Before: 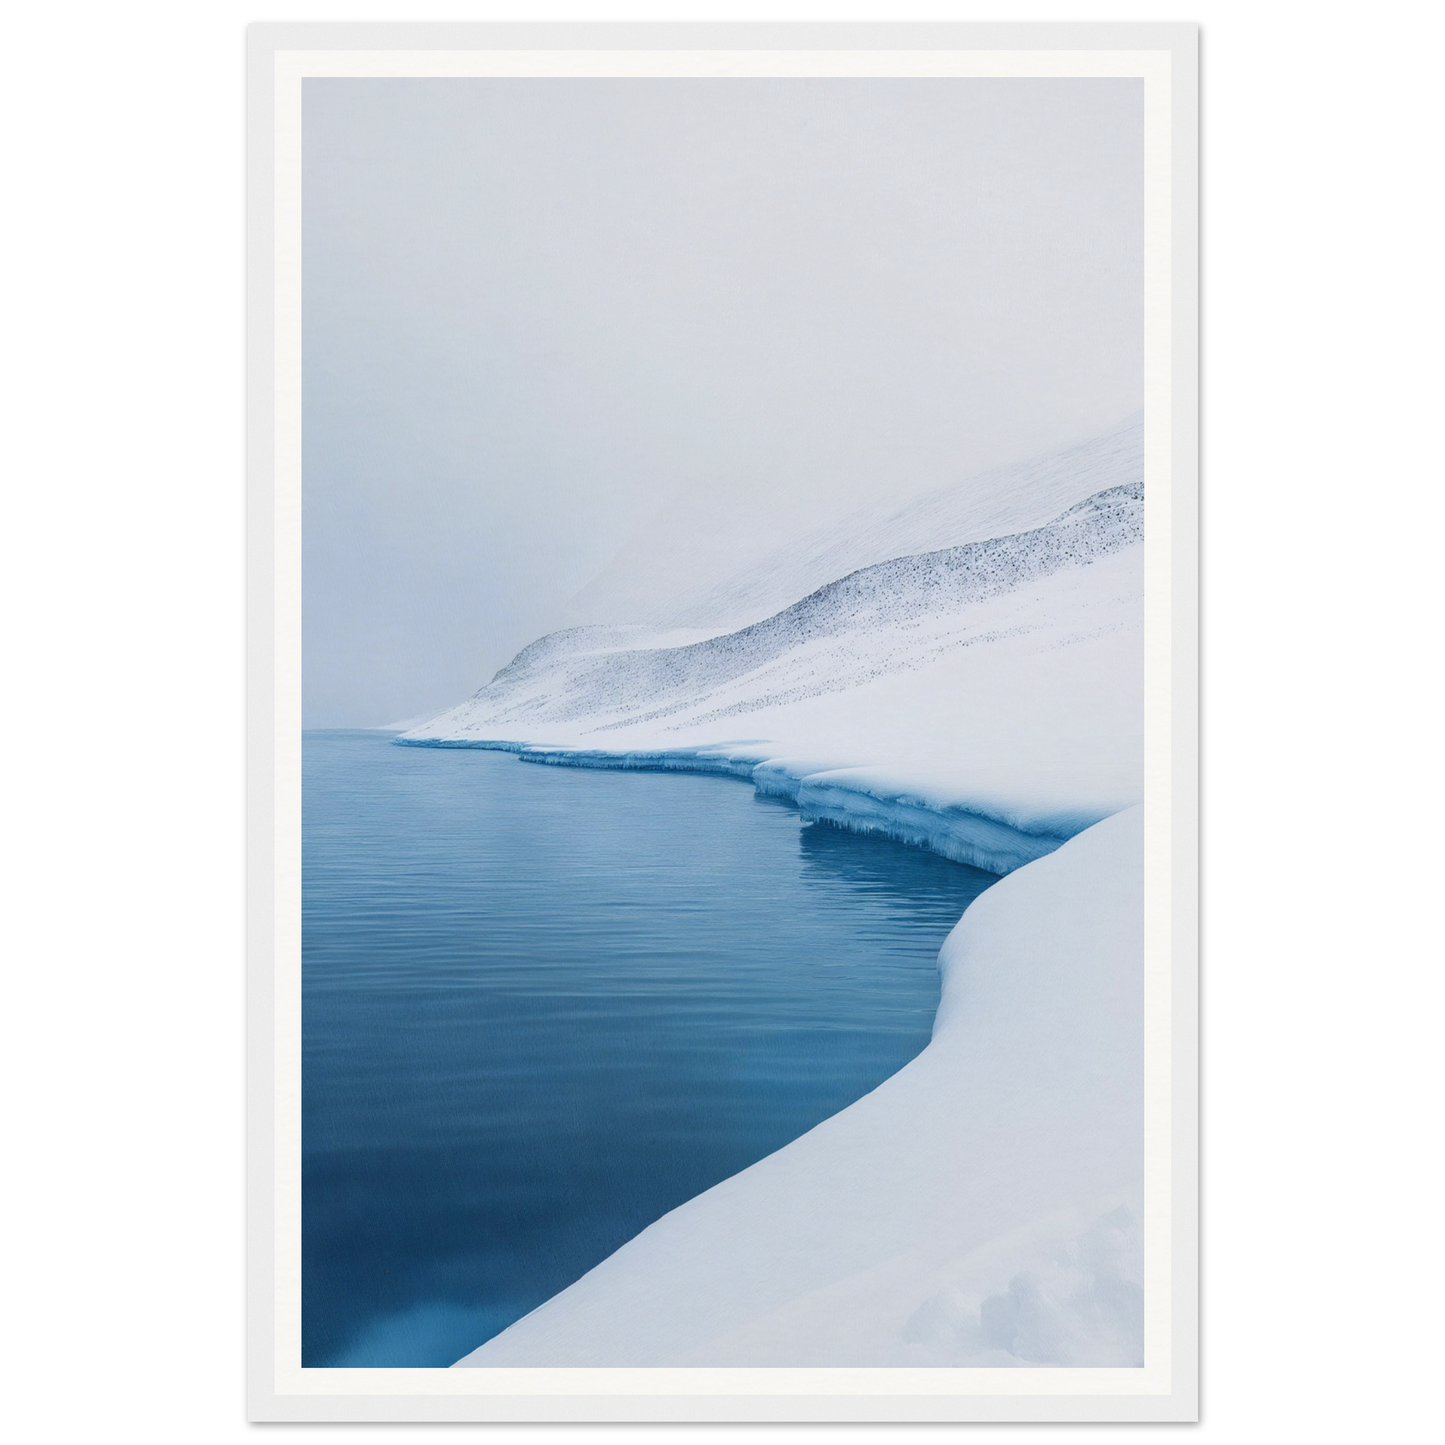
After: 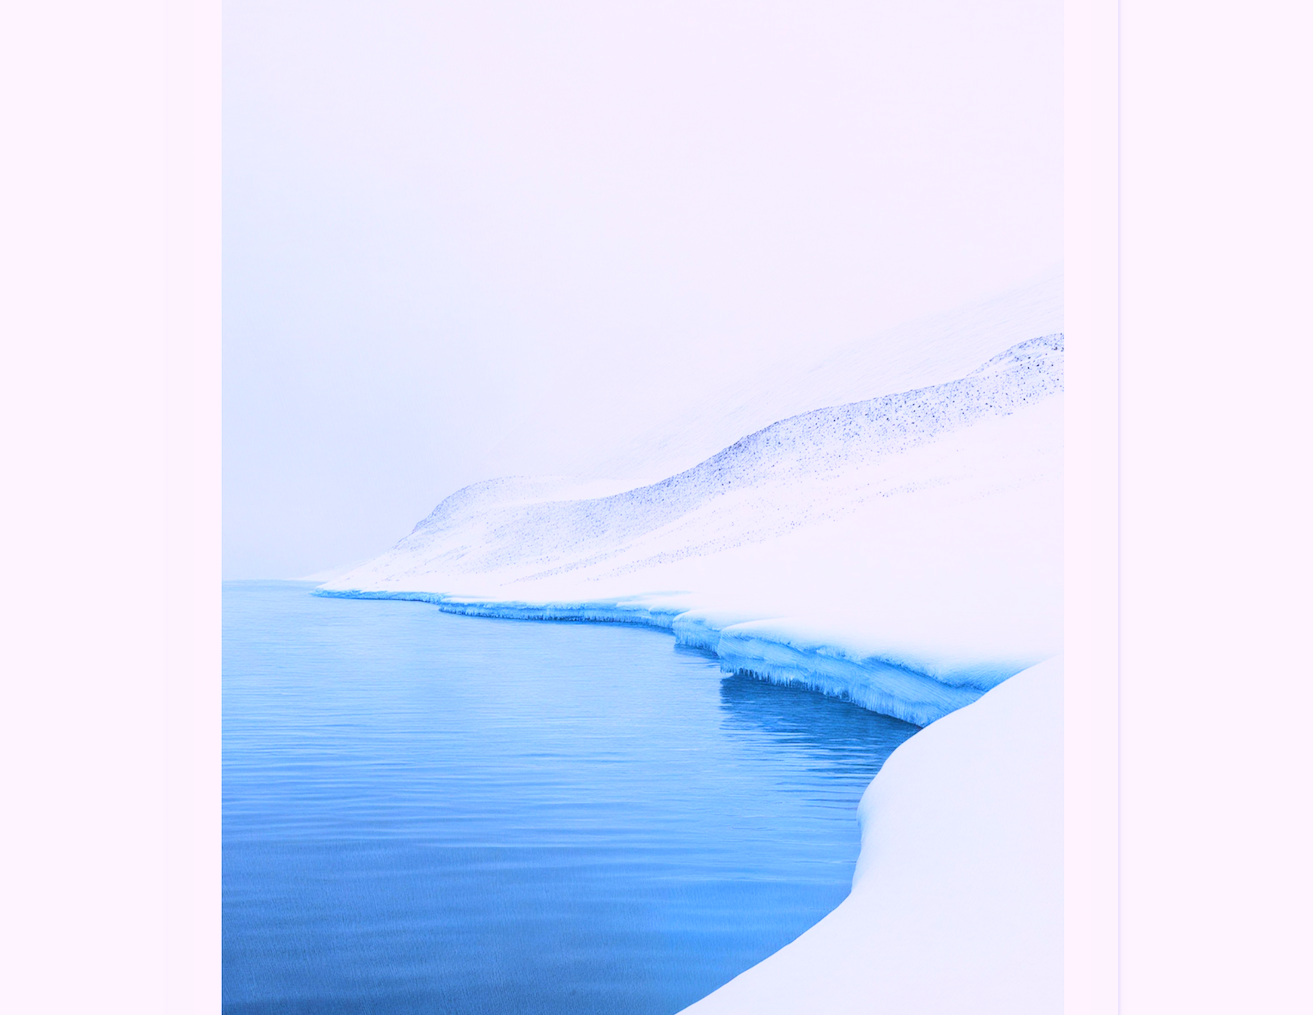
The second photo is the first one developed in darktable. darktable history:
white balance: red 1.042, blue 1.17
crop: left 5.596%, top 10.314%, right 3.534%, bottom 19.395%
base curve: curves: ch0 [(0, 0) (0.025, 0.046) (0.112, 0.277) (0.467, 0.74) (0.814, 0.929) (1, 0.942)]
